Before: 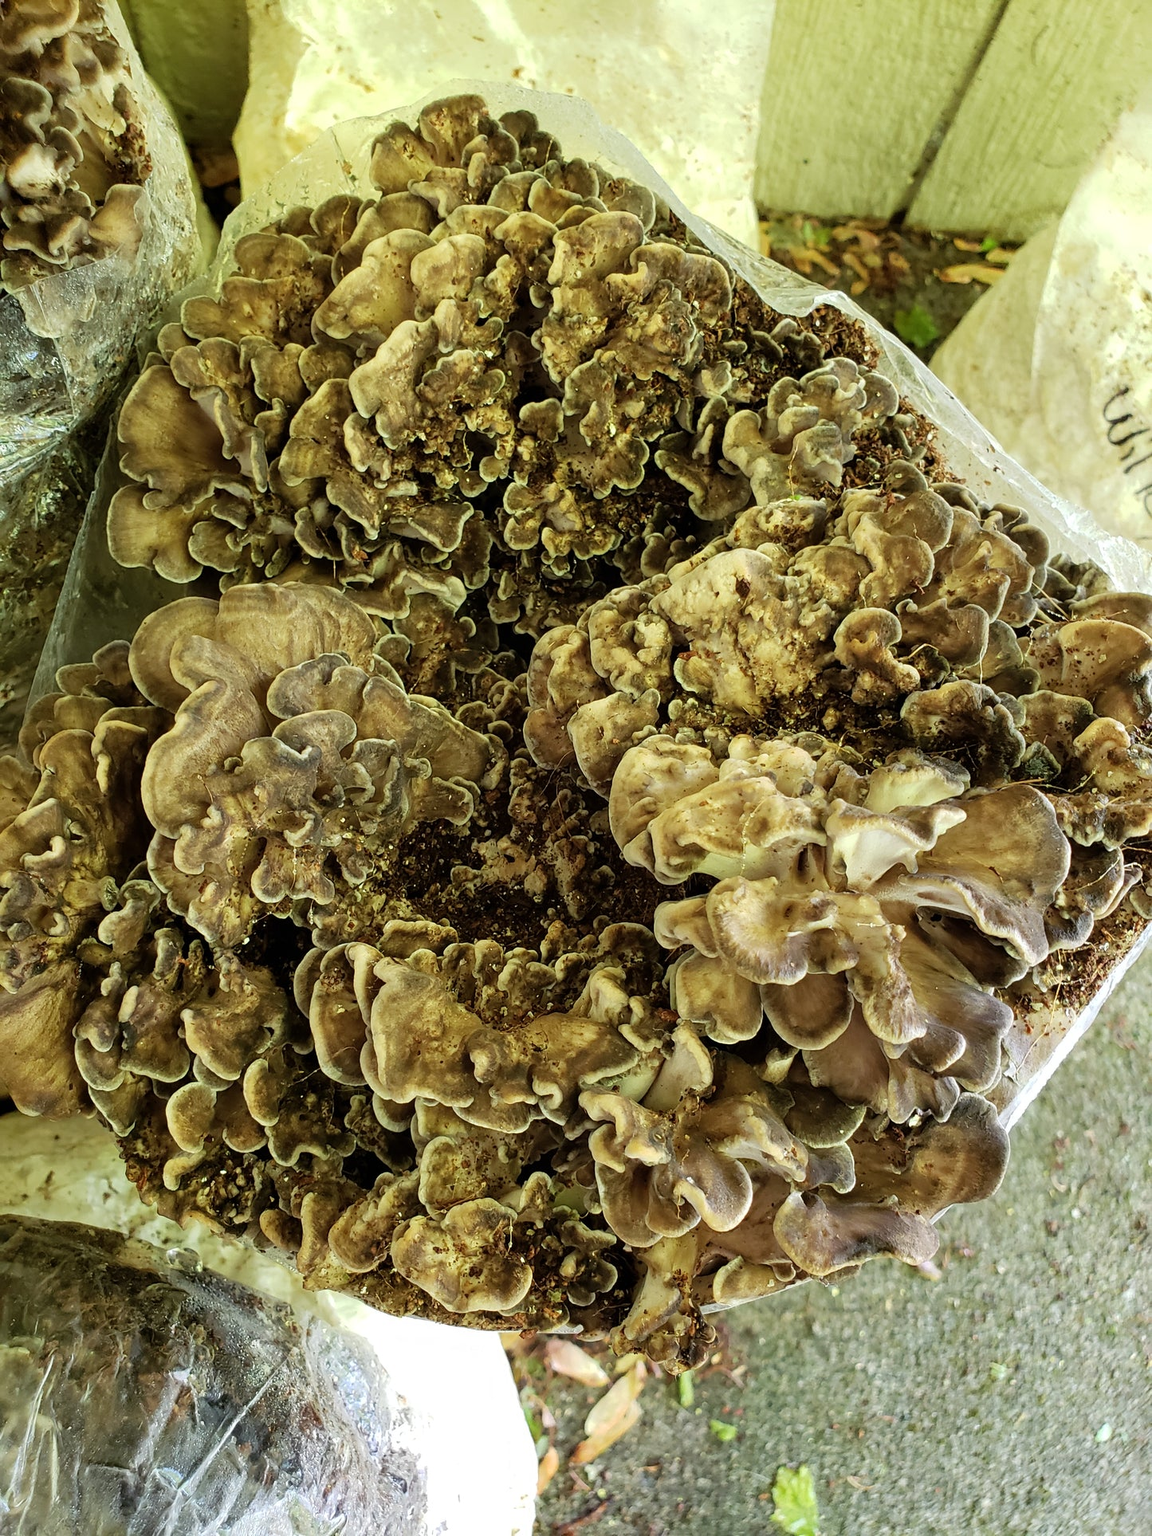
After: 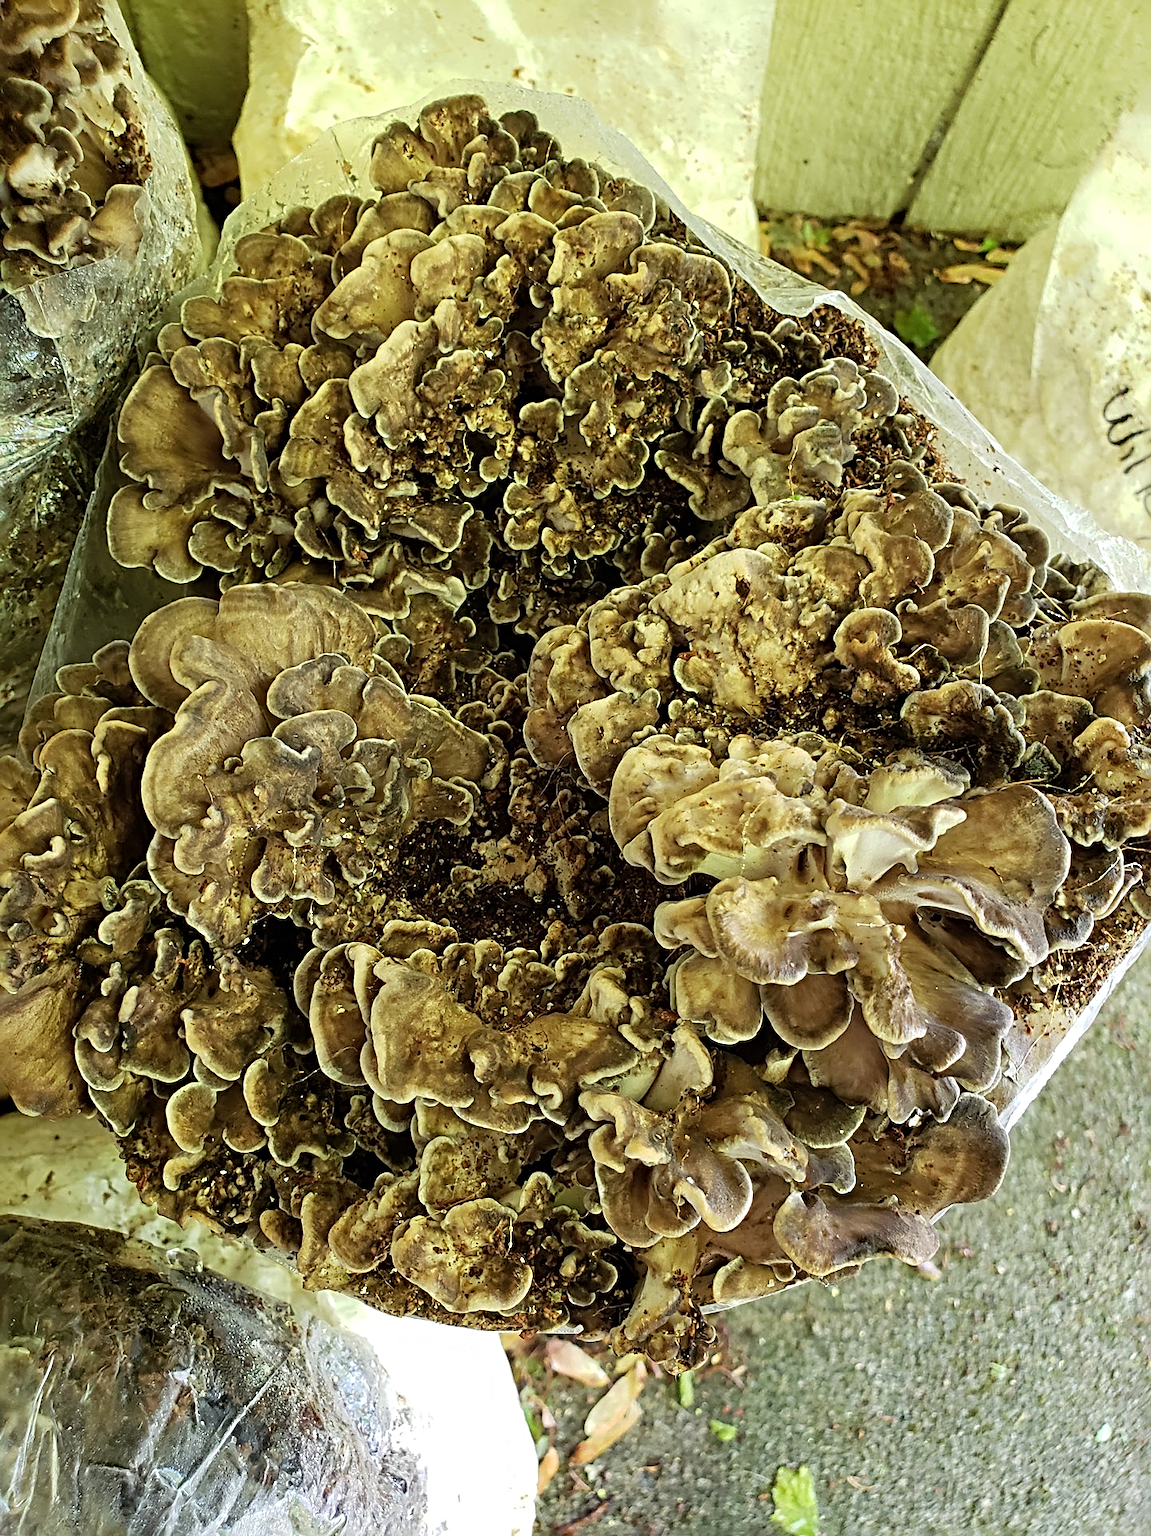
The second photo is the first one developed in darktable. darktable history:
sharpen: radius 3.949
